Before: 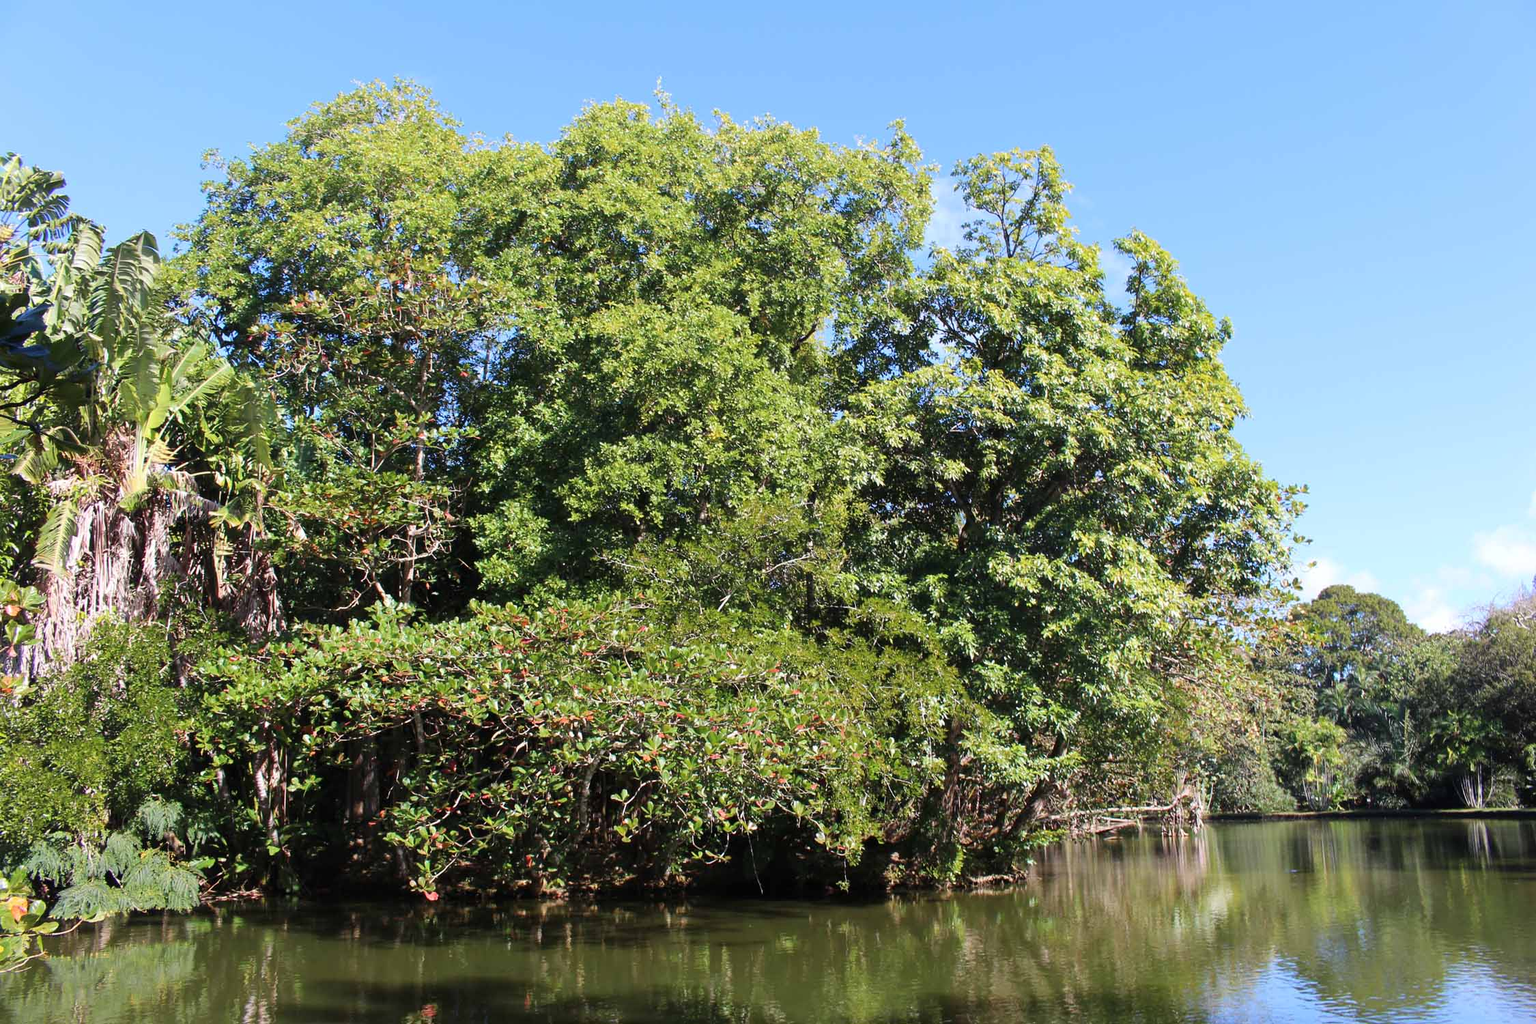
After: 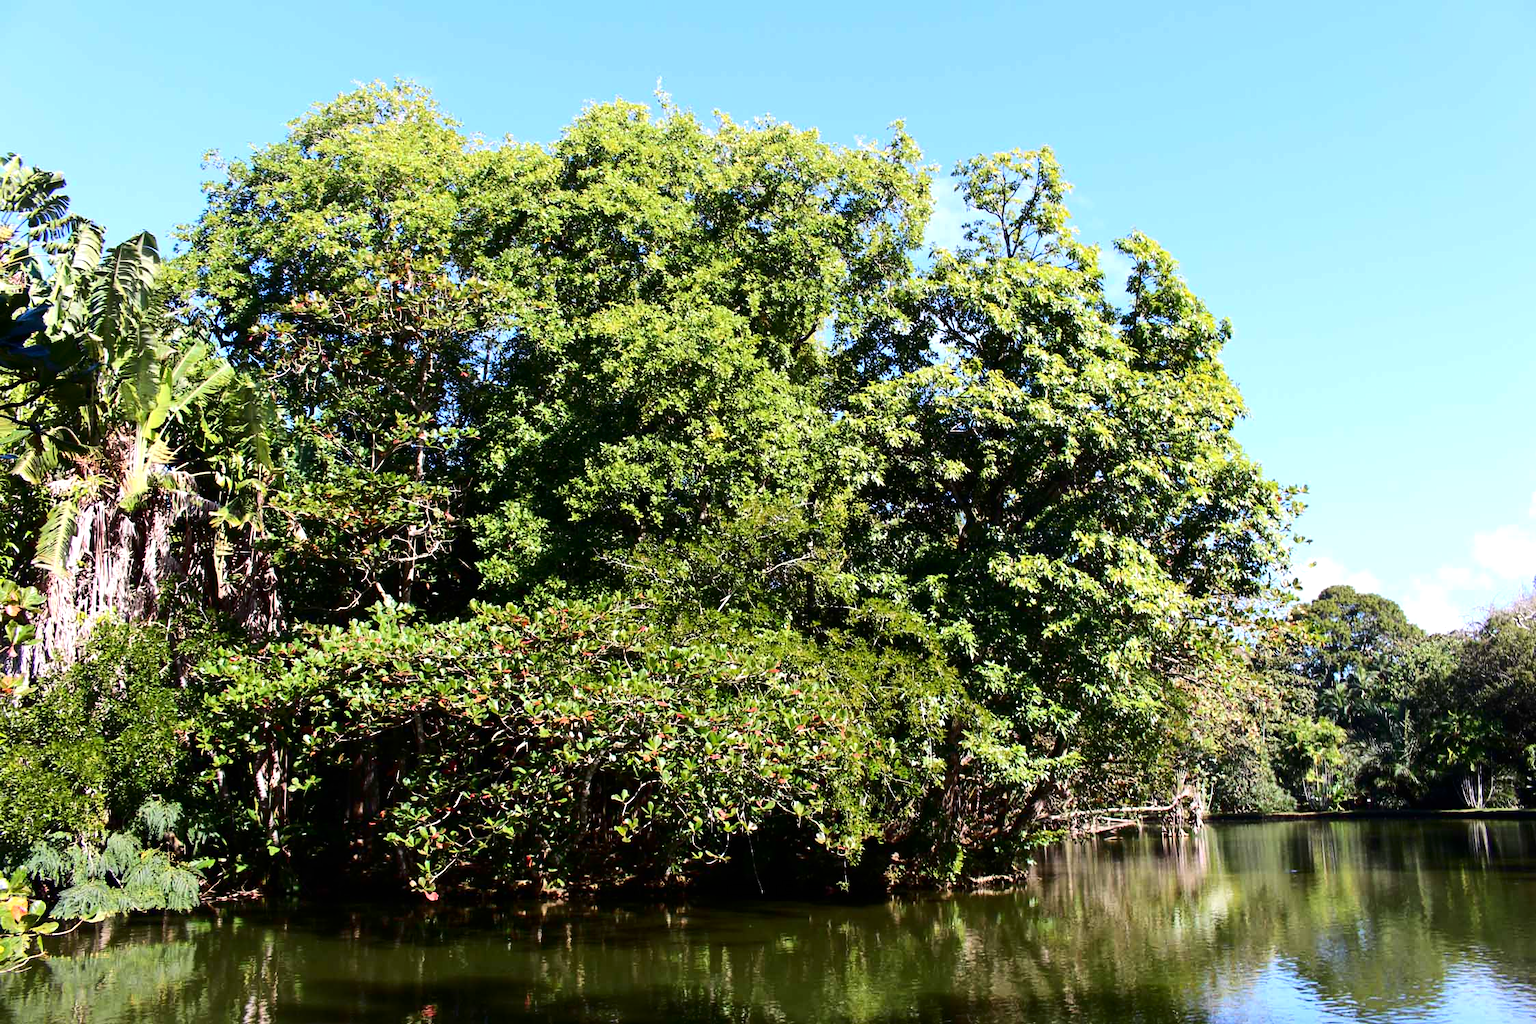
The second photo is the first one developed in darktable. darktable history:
contrast brightness saturation: contrast 0.197, brightness -0.112, saturation 0.102
base curve: curves: ch0 [(0, 0) (0.989, 0.992)], preserve colors none
tone equalizer: -8 EV -0.399 EV, -7 EV -0.355 EV, -6 EV -0.315 EV, -5 EV -0.247 EV, -3 EV 0.232 EV, -2 EV 0.31 EV, -1 EV 0.401 EV, +0 EV 0.414 EV, edges refinement/feathering 500, mask exposure compensation -1.57 EV, preserve details no
